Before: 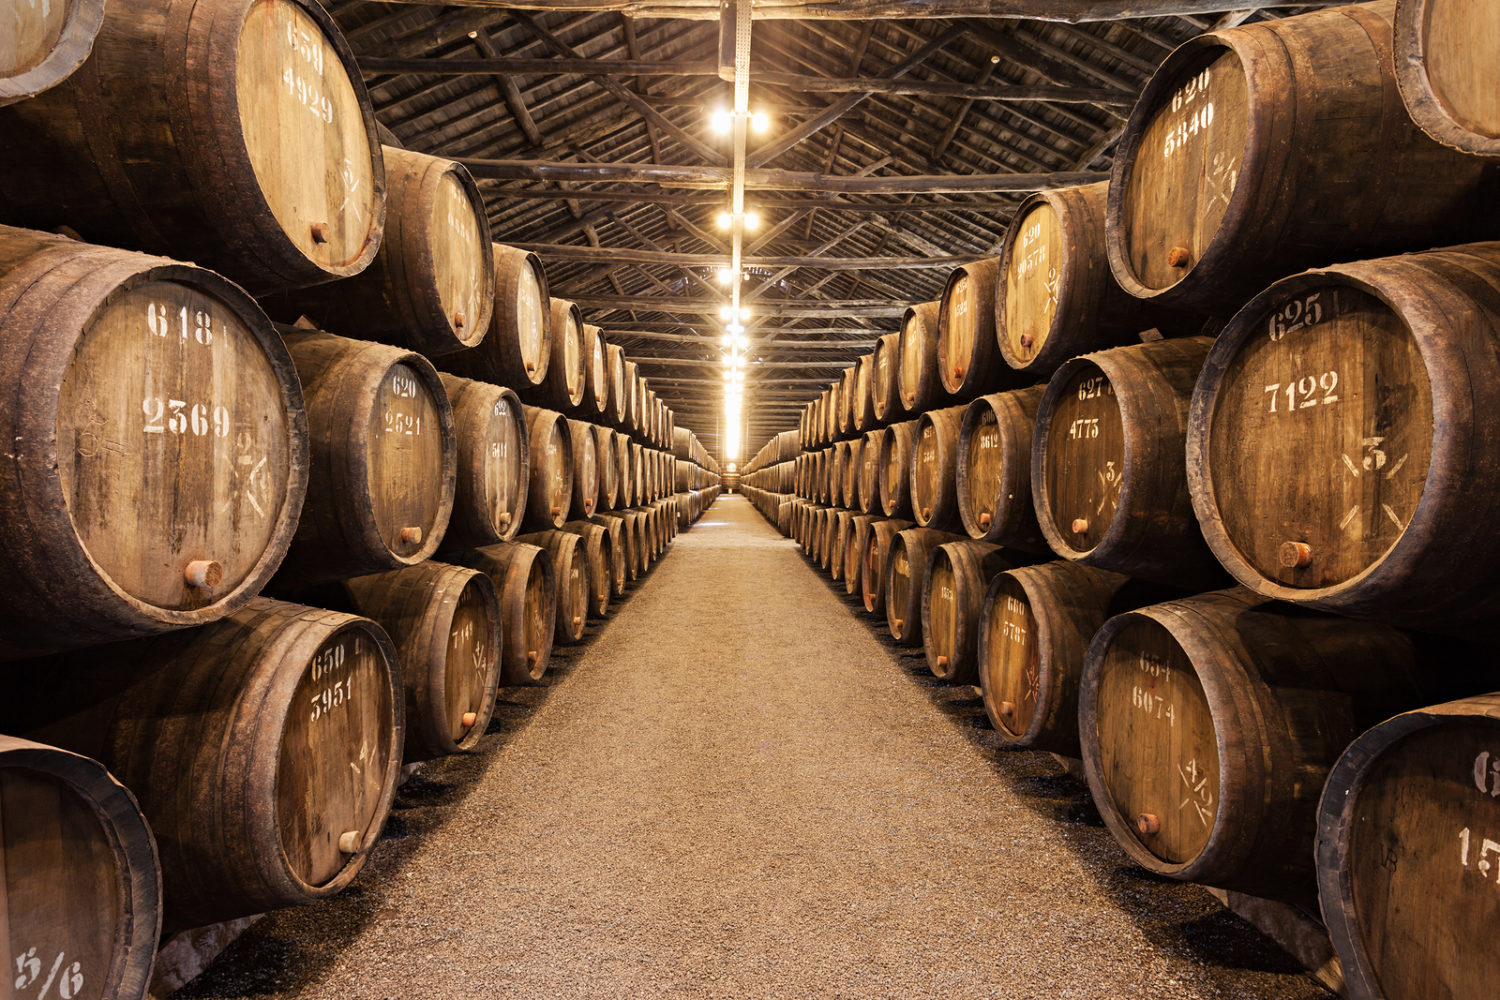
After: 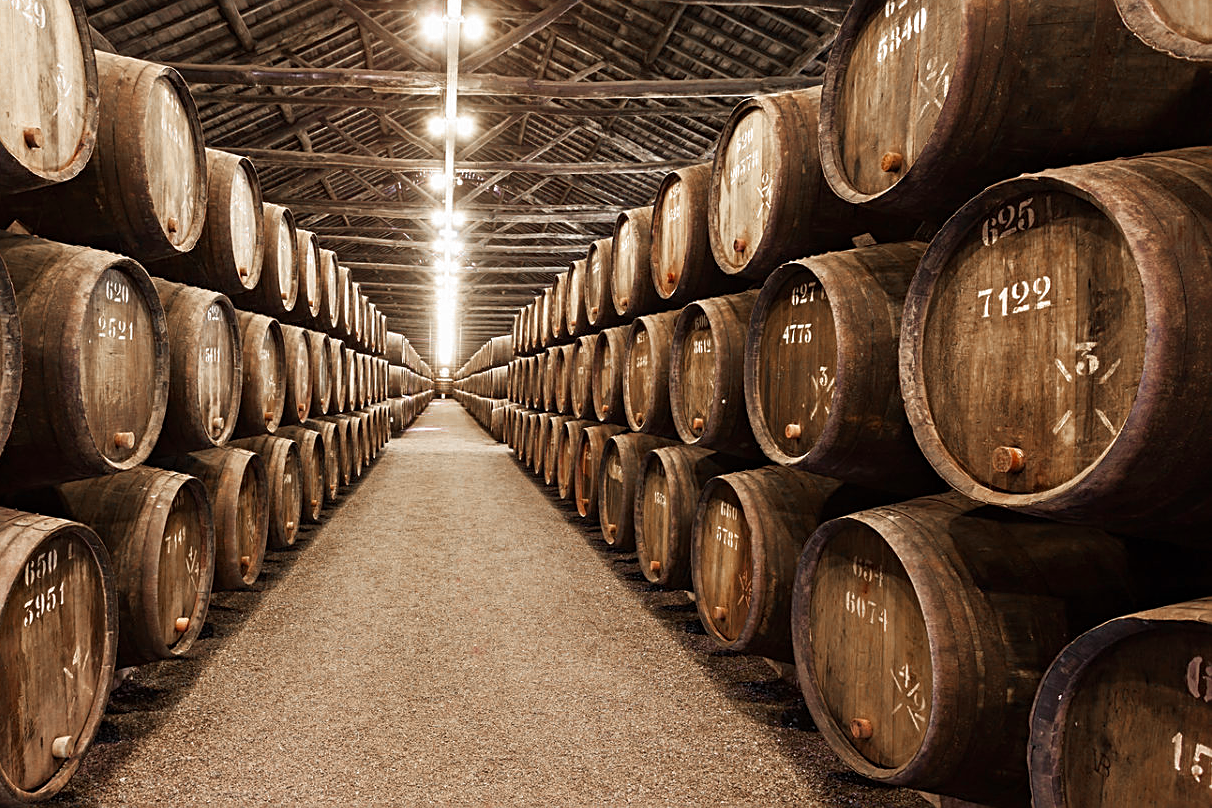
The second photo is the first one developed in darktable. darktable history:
rotate and perspective: automatic cropping original format, crop left 0, crop top 0
velvia: on, module defaults
color zones: curves: ch0 [(0, 0.497) (0.096, 0.361) (0.221, 0.538) (0.429, 0.5) (0.571, 0.5) (0.714, 0.5) (0.857, 0.5) (1, 0.497)]; ch1 [(0, 0.5) (0.143, 0.5) (0.257, -0.002) (0.429, 0.04) (0.571, -0.001) (0.714, -0.015) (0.857, 0.024) (1, 0.5)]
crop: left 19.159%, top 9.58%, bottom 9.58%
sharpen: on, module defaults
shadows and highlights: radius 331.84, shadows 53.55, highlights -100, compress 94.63%, highlights color adjustment 73.23%, soften with gaussian
